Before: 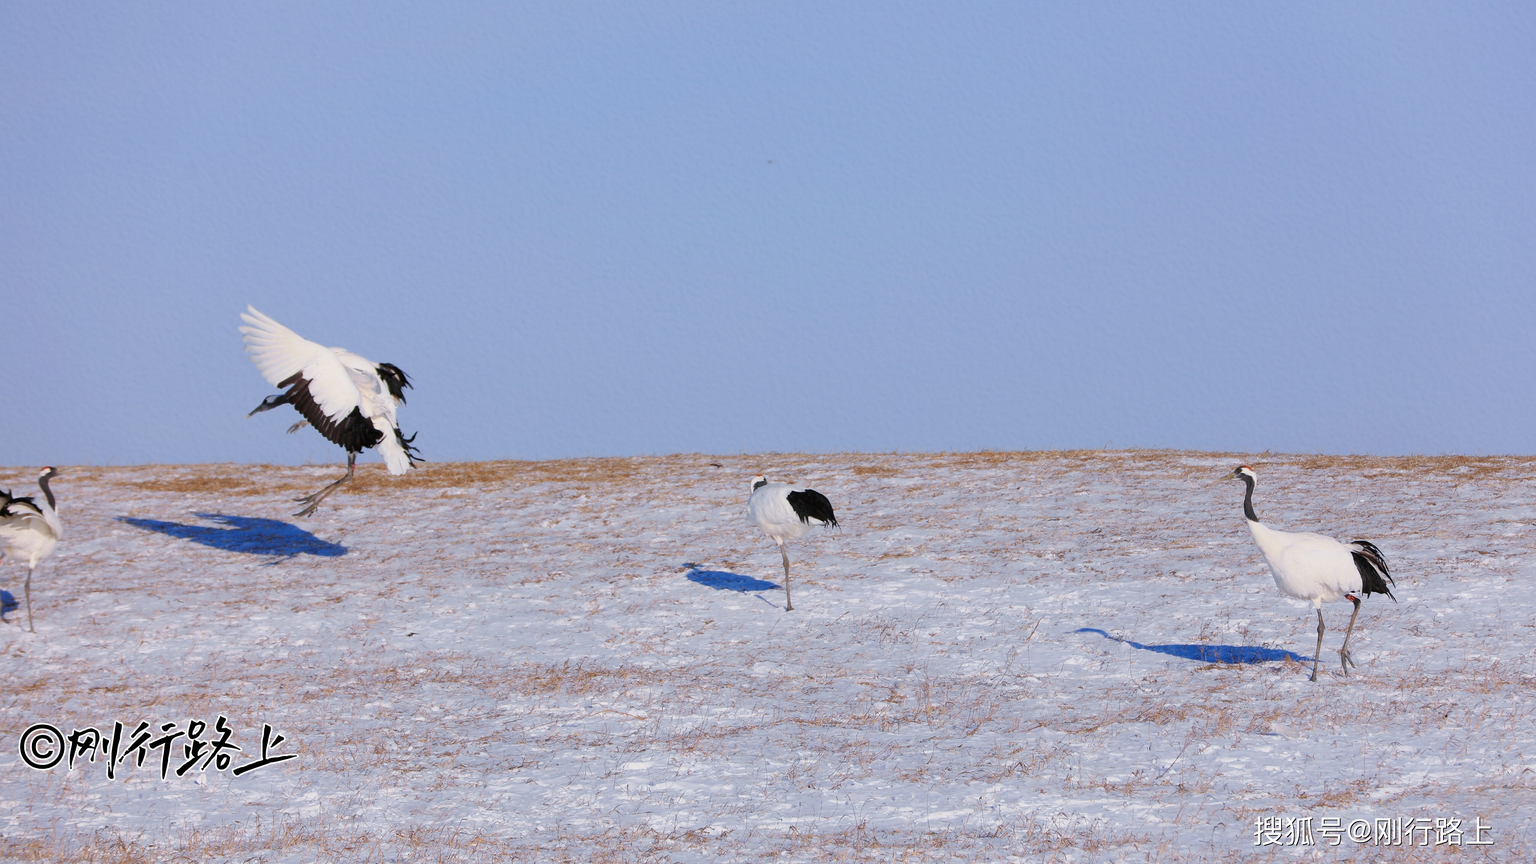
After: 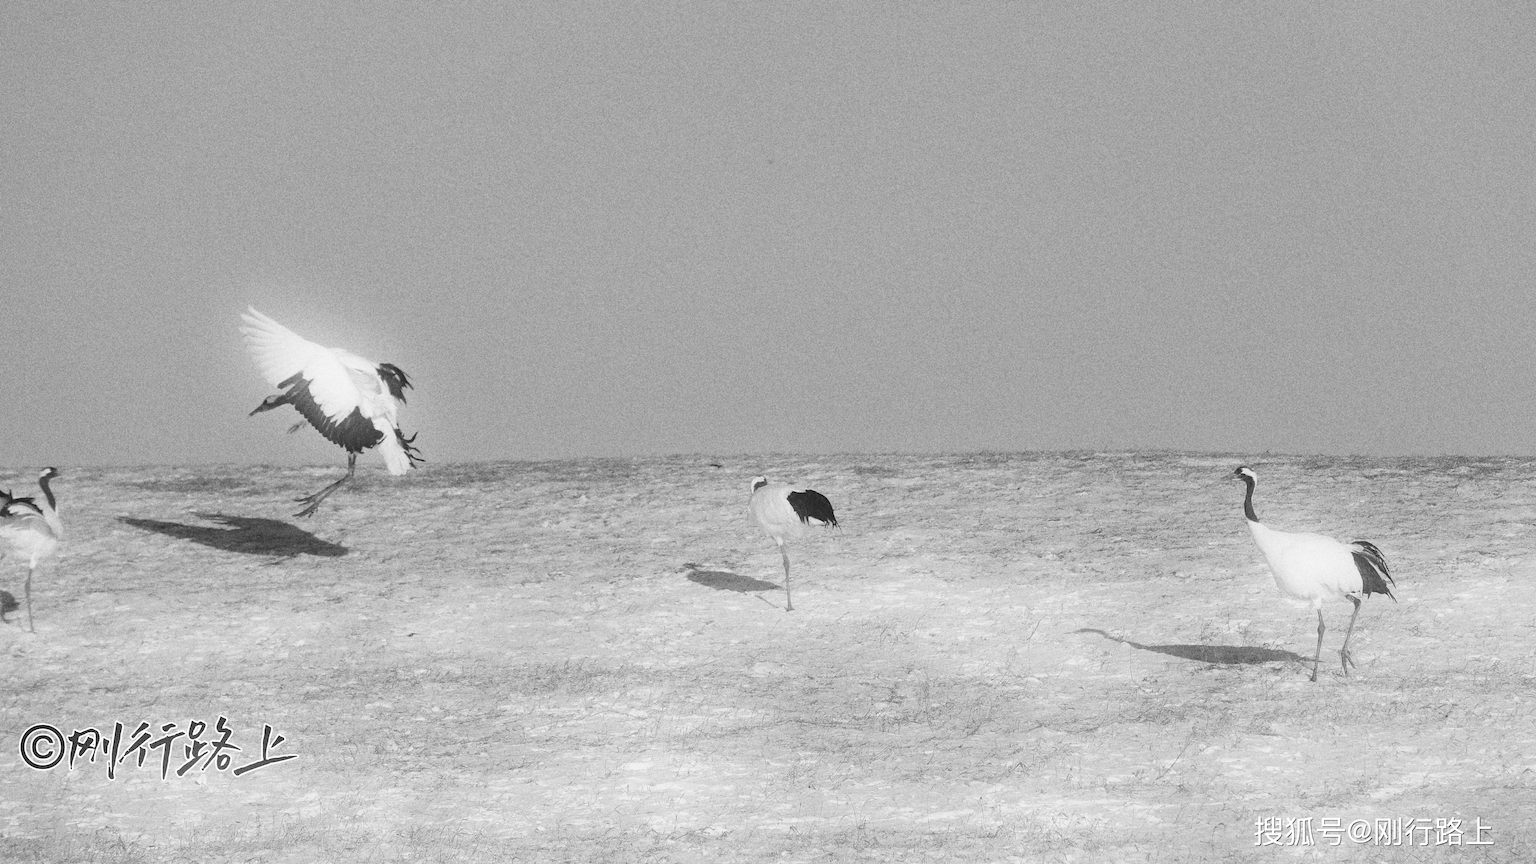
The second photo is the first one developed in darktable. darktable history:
grain: strength 49.07%
monochrome: on, module defaults
bloom: on, module defaults
